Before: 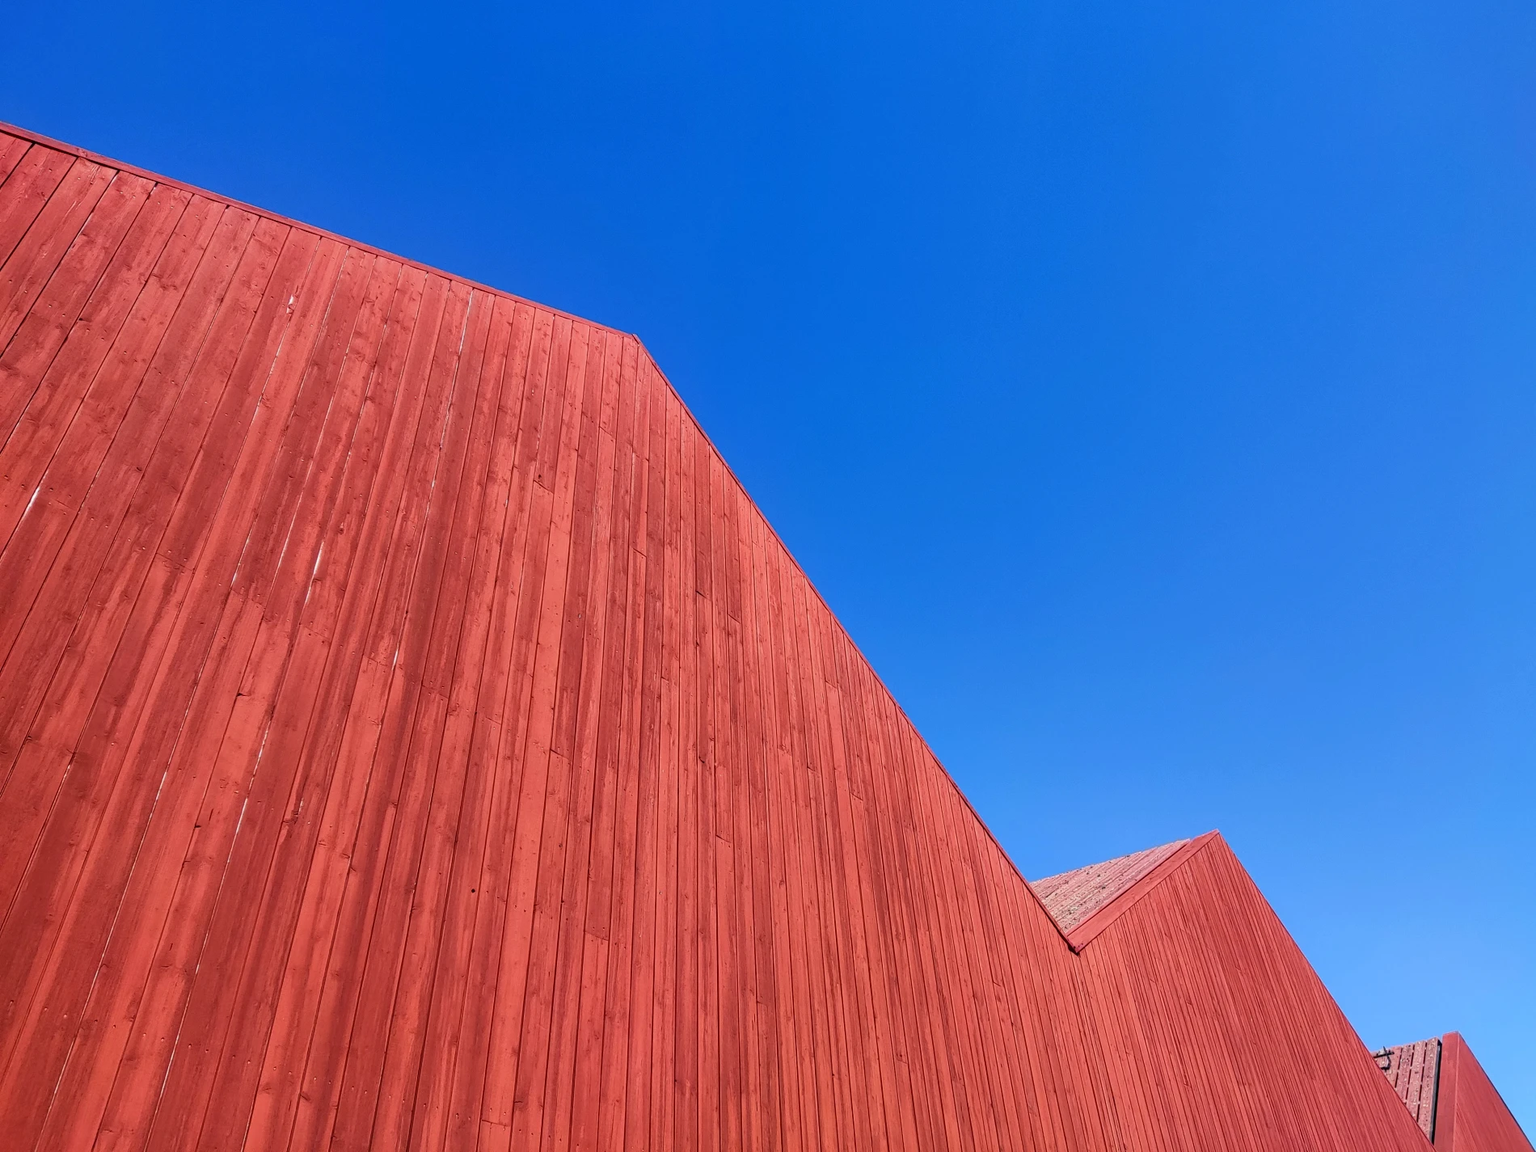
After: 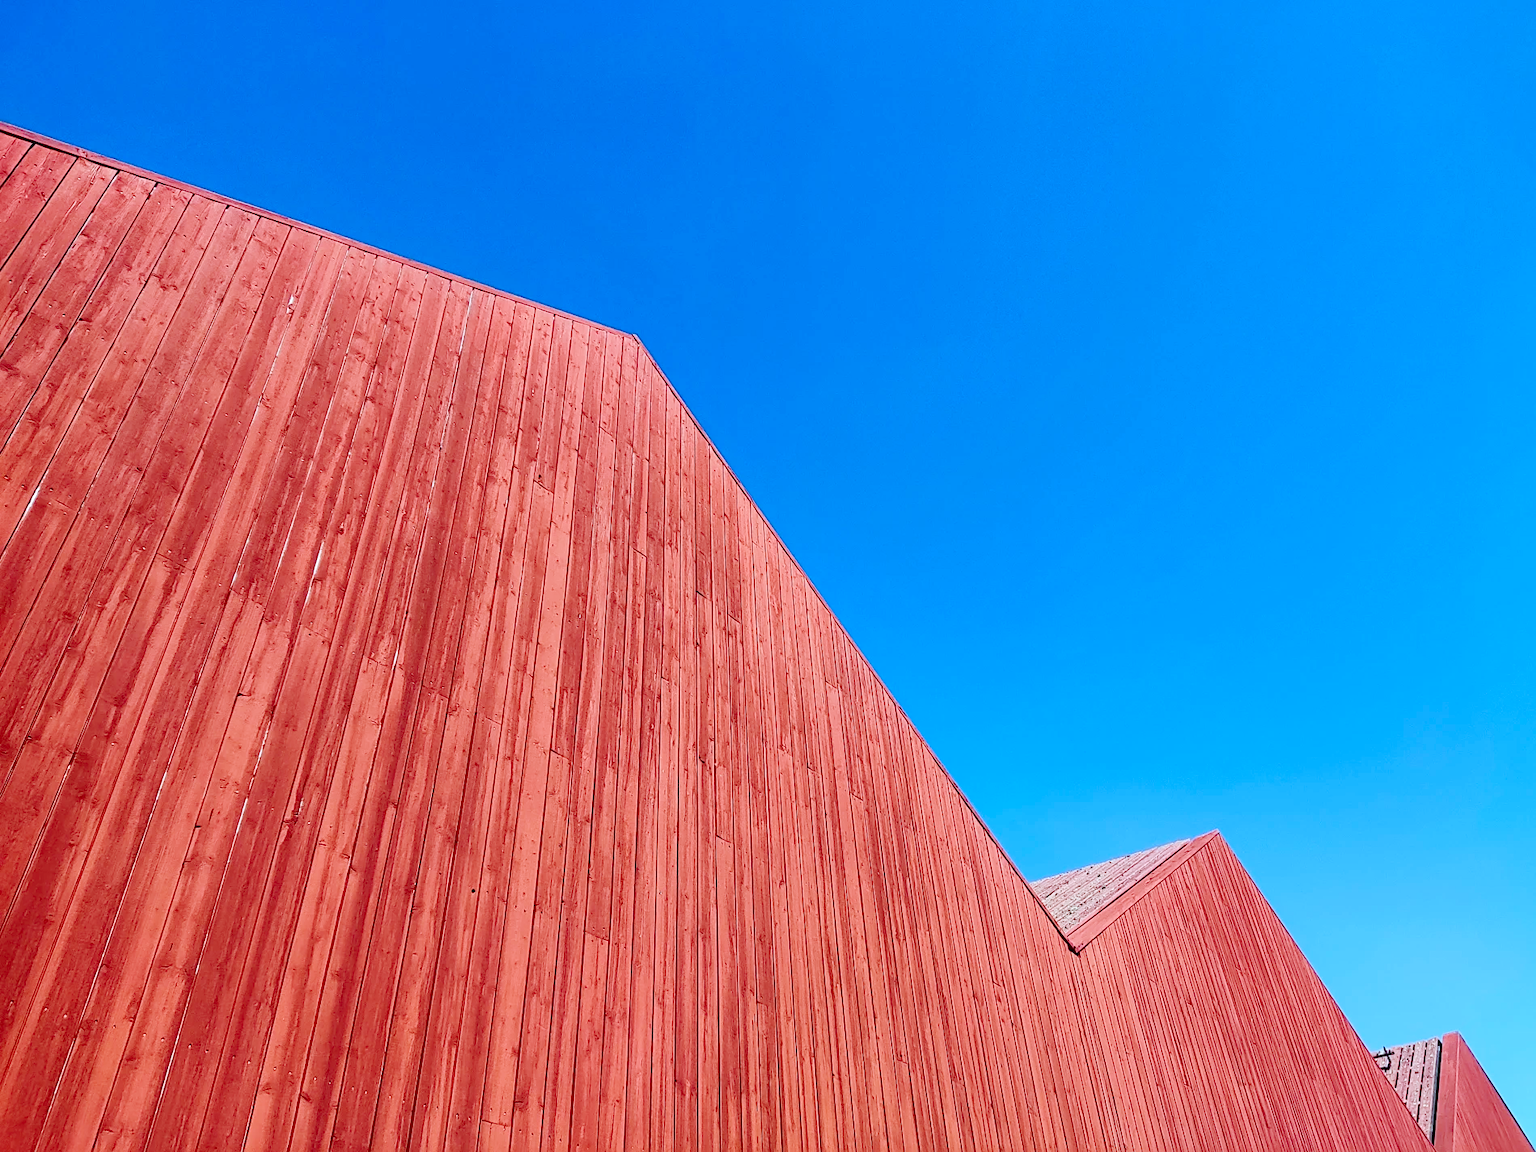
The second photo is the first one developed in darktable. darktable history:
sharpen: on, module defaults
exposure: black level correction 0.001, compensate highlight preservation false
color correction: highlights a* -10.04, highlights b* -10.37
base curve: curves: ch0 [(0, 0) (0.158, 0.273) (0.879, 0.895) (1, 1)], preserve colors none
contrast brightness saturation: contrast 0.19, brightness -0.11, saturation 0.21
